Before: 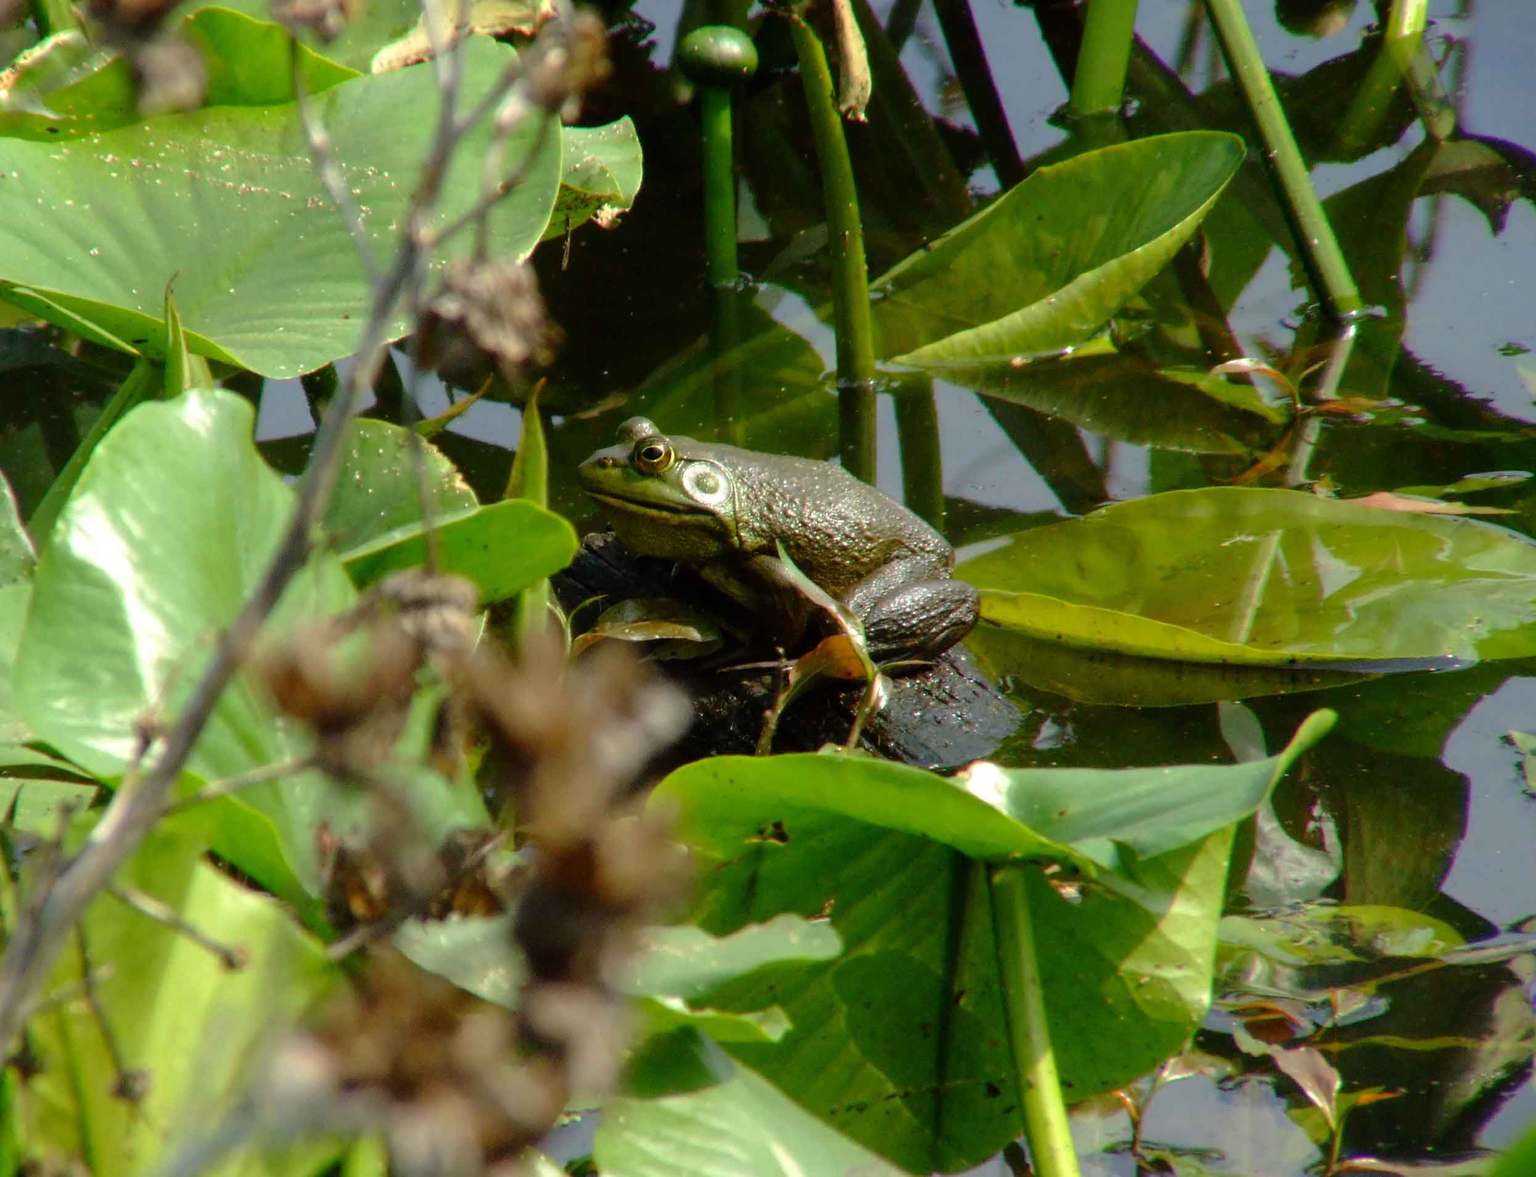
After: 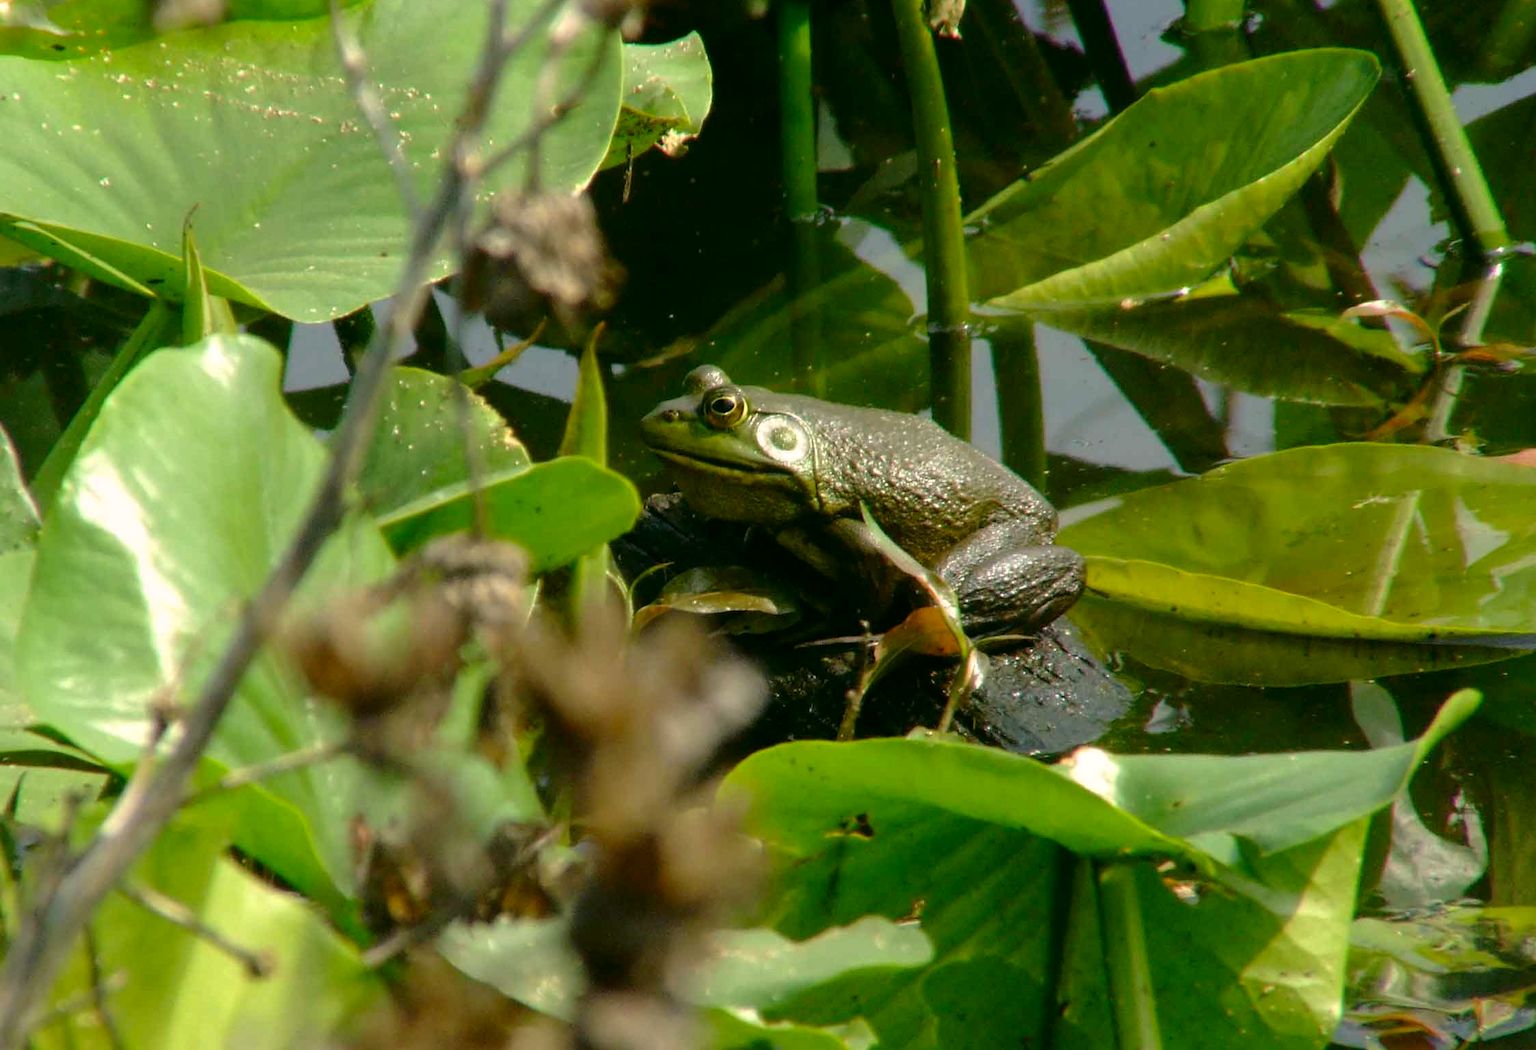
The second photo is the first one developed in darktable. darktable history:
color correction: highlights a* 4.02, highlights b* 4.98, shadows a* -7.55, shadows b* 4.98
crop: top 7.49%, right 9.717%, bottom 11.943%
tone equalizer: on, module defaults
